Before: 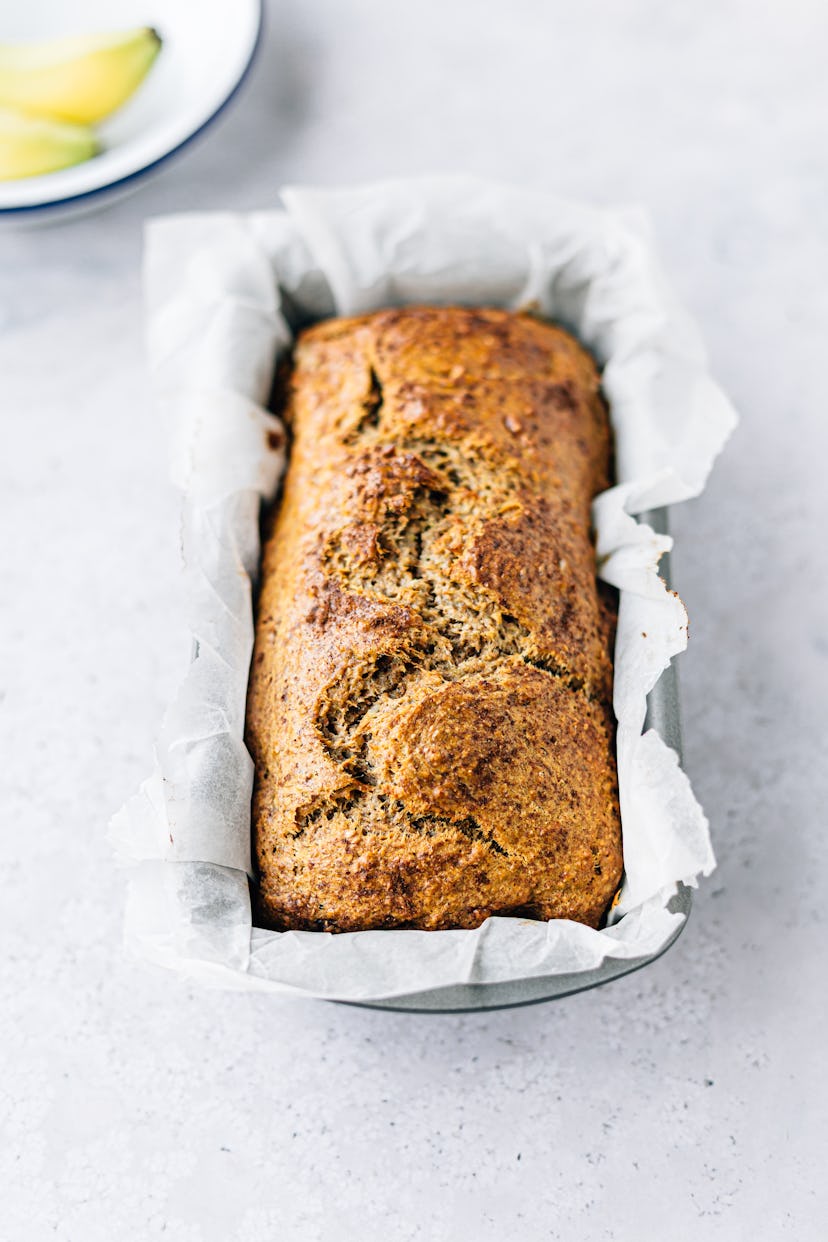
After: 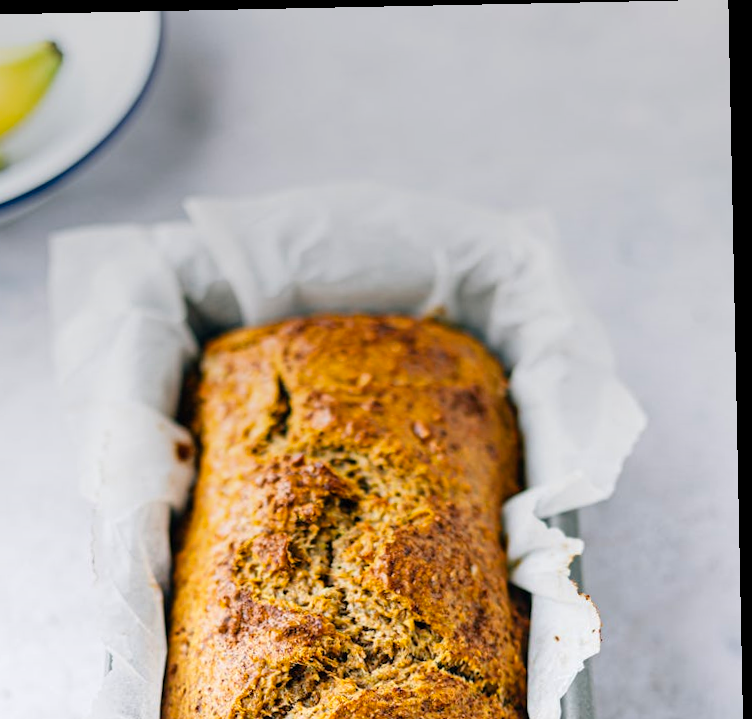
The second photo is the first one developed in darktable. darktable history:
rotate and perspective: rotation -1.17°, automatic cropping off
crop and rotate: left 11.812%, bottom 42.776%
color balance rgb: perceptual saturation grading › global saturation 20%, global vibrance 20%
graduated density: rotation -0.352°, offset 57.64
